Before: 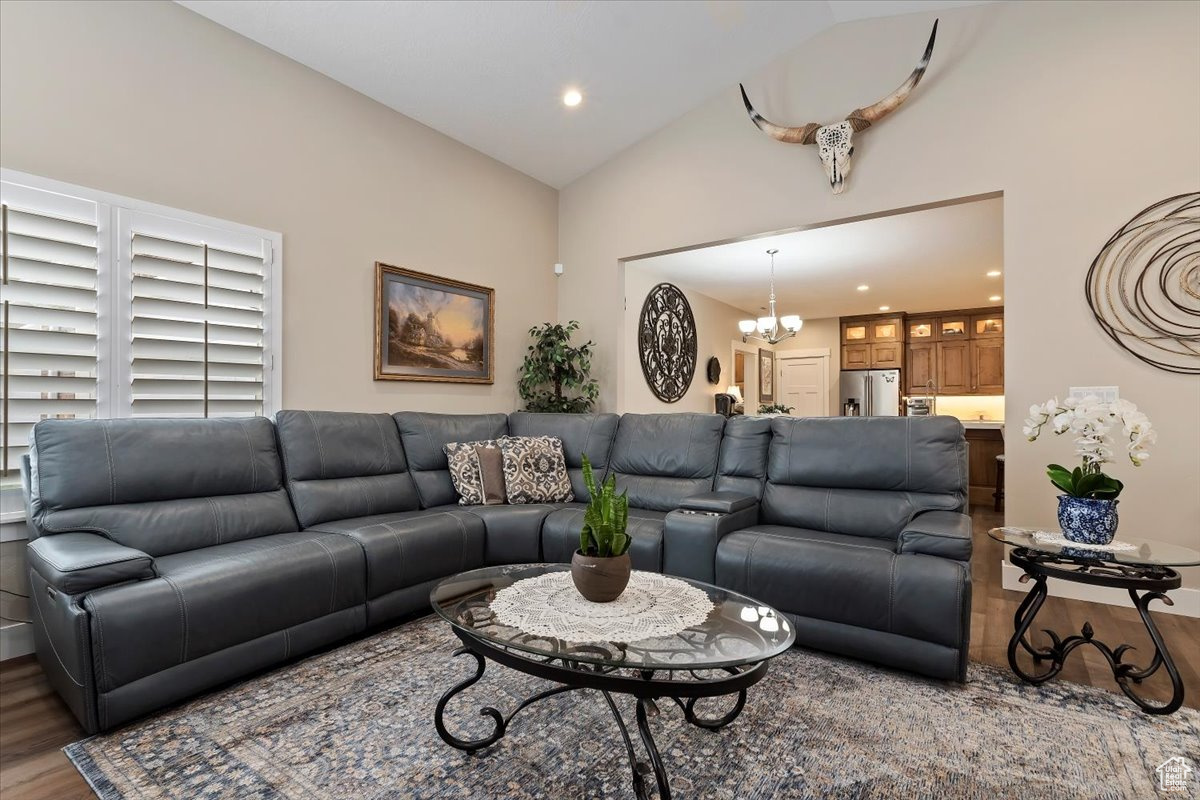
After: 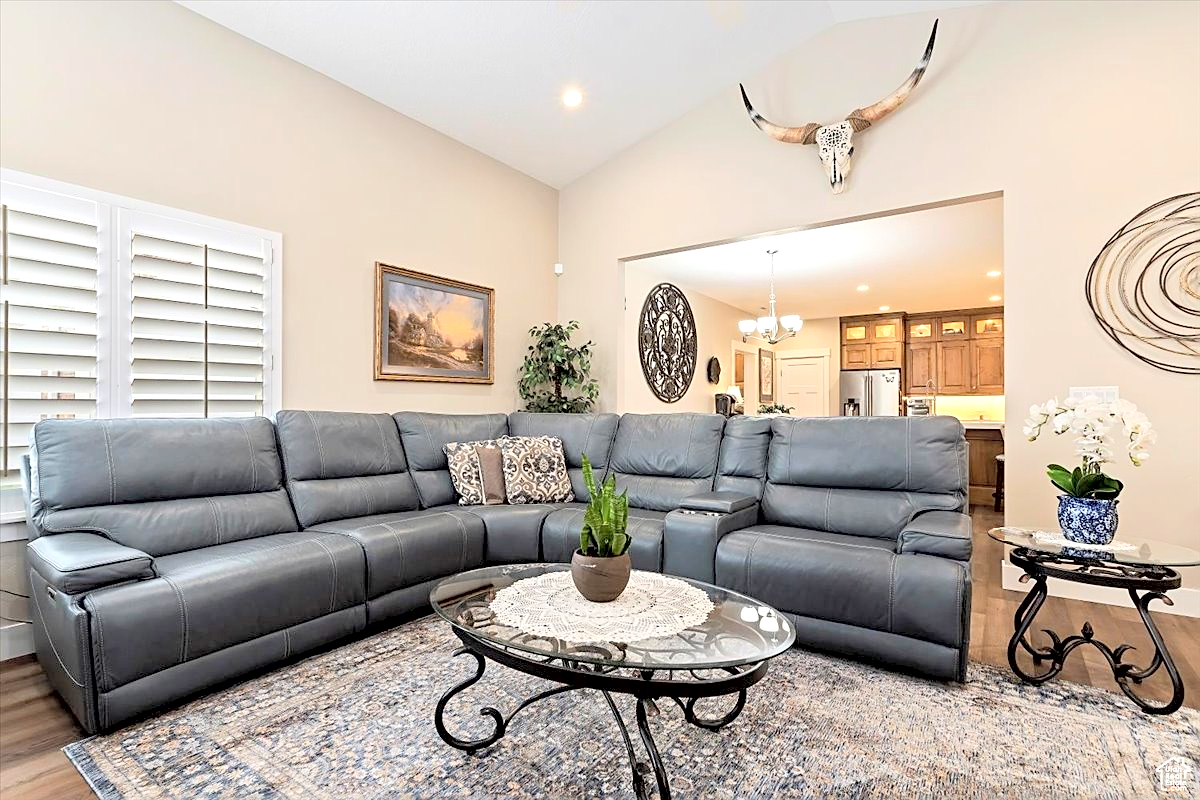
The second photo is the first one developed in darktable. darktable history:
sharpen: on, module defaults
contrast brightness saturation: contrast 0.097, brightness 0.32, saturation 0.135
exposure: black level correction 0.004, exposure 0.416 EV, compensate highlight preservation false
